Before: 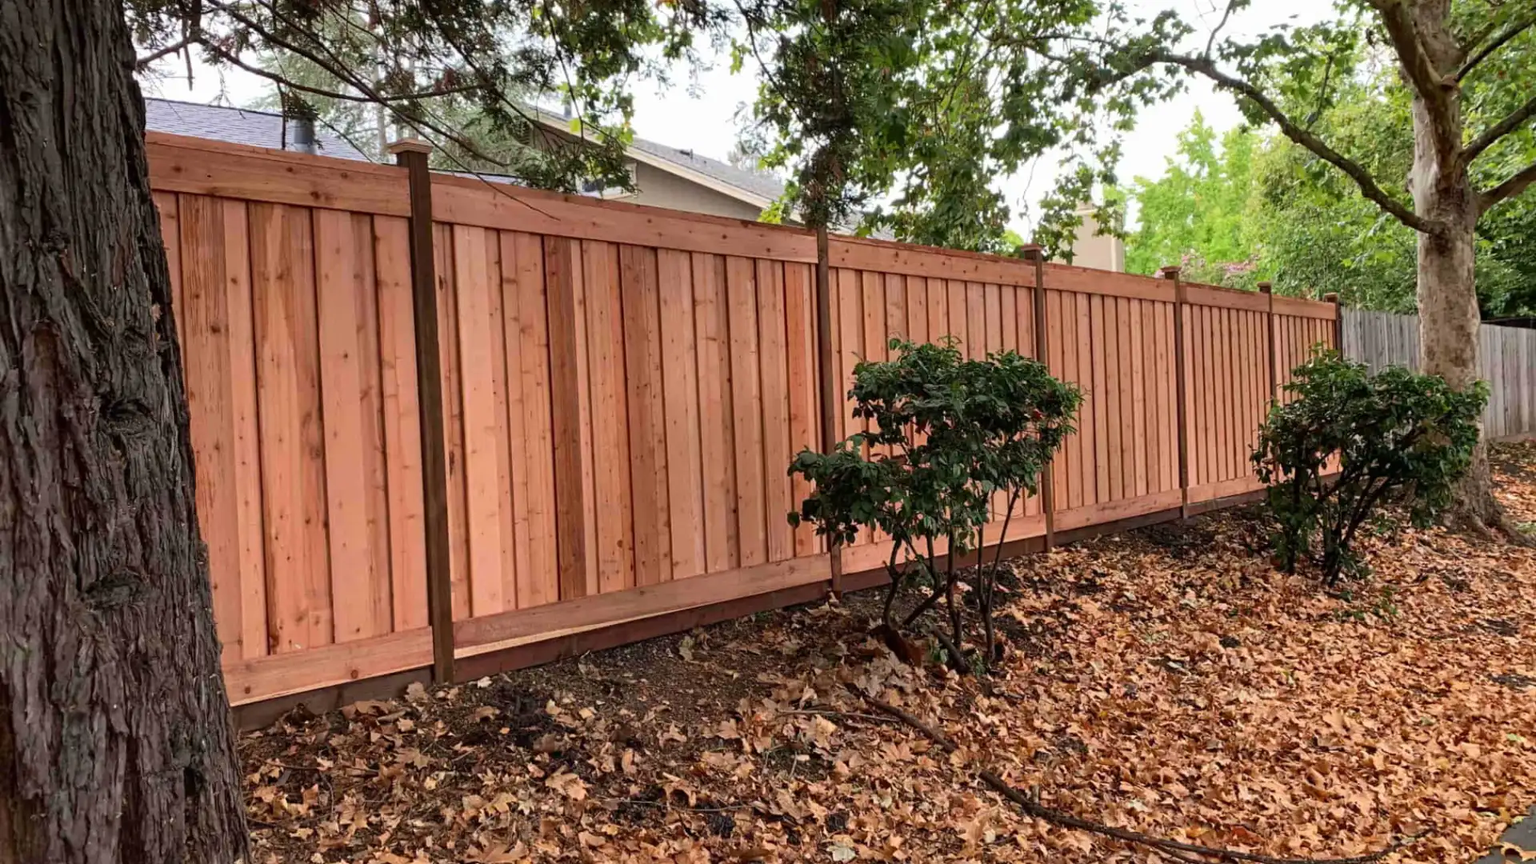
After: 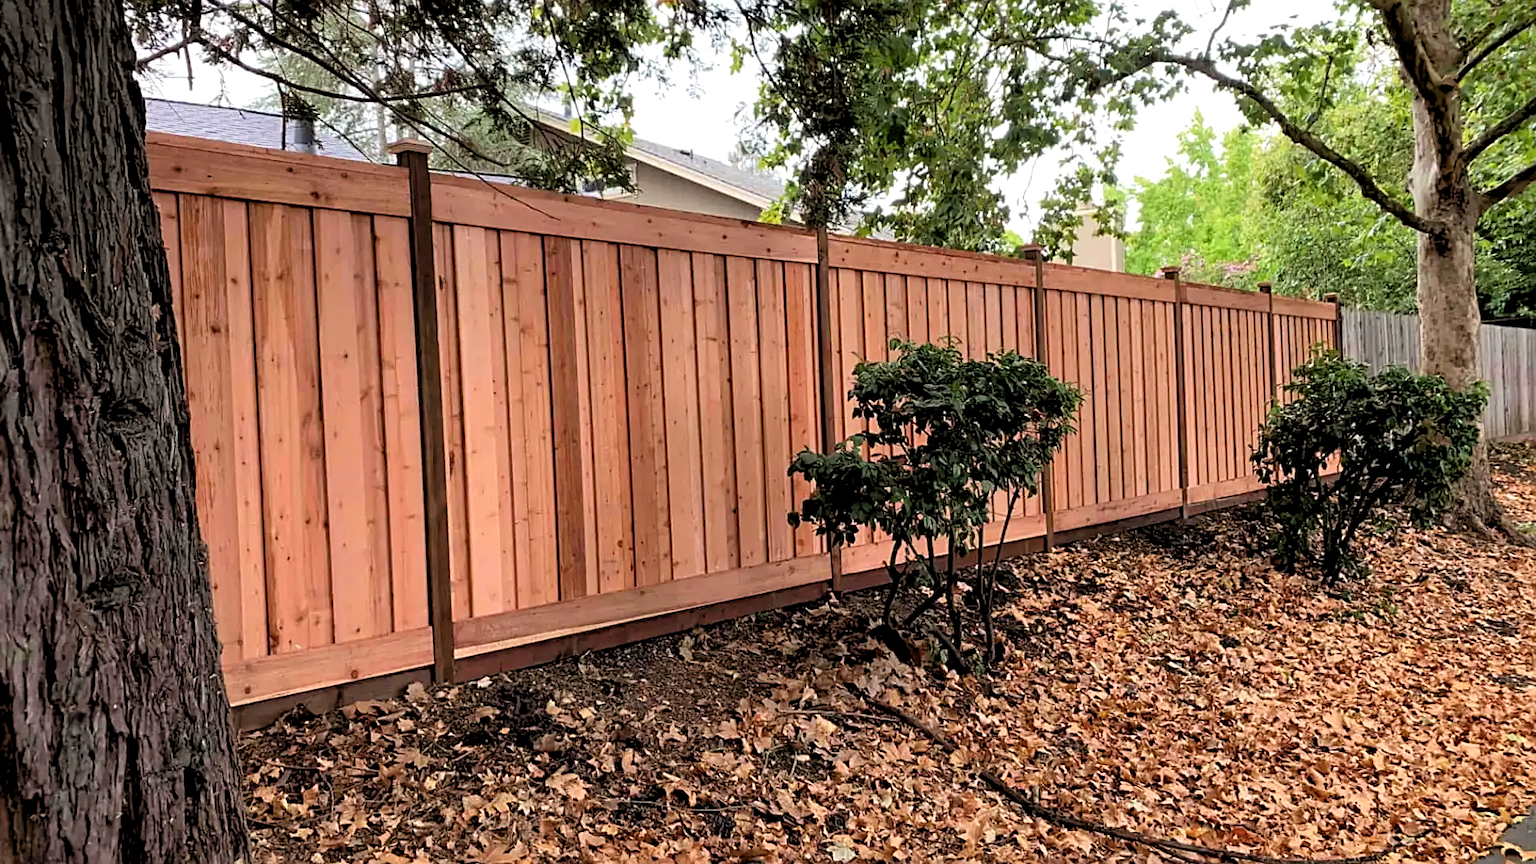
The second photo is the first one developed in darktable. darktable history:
sharpen: on, module defaults
rgb levels: levels [[0.013, 0.434, 0.89], [0, 0.5, 1], [0, 0.5, 1]]
